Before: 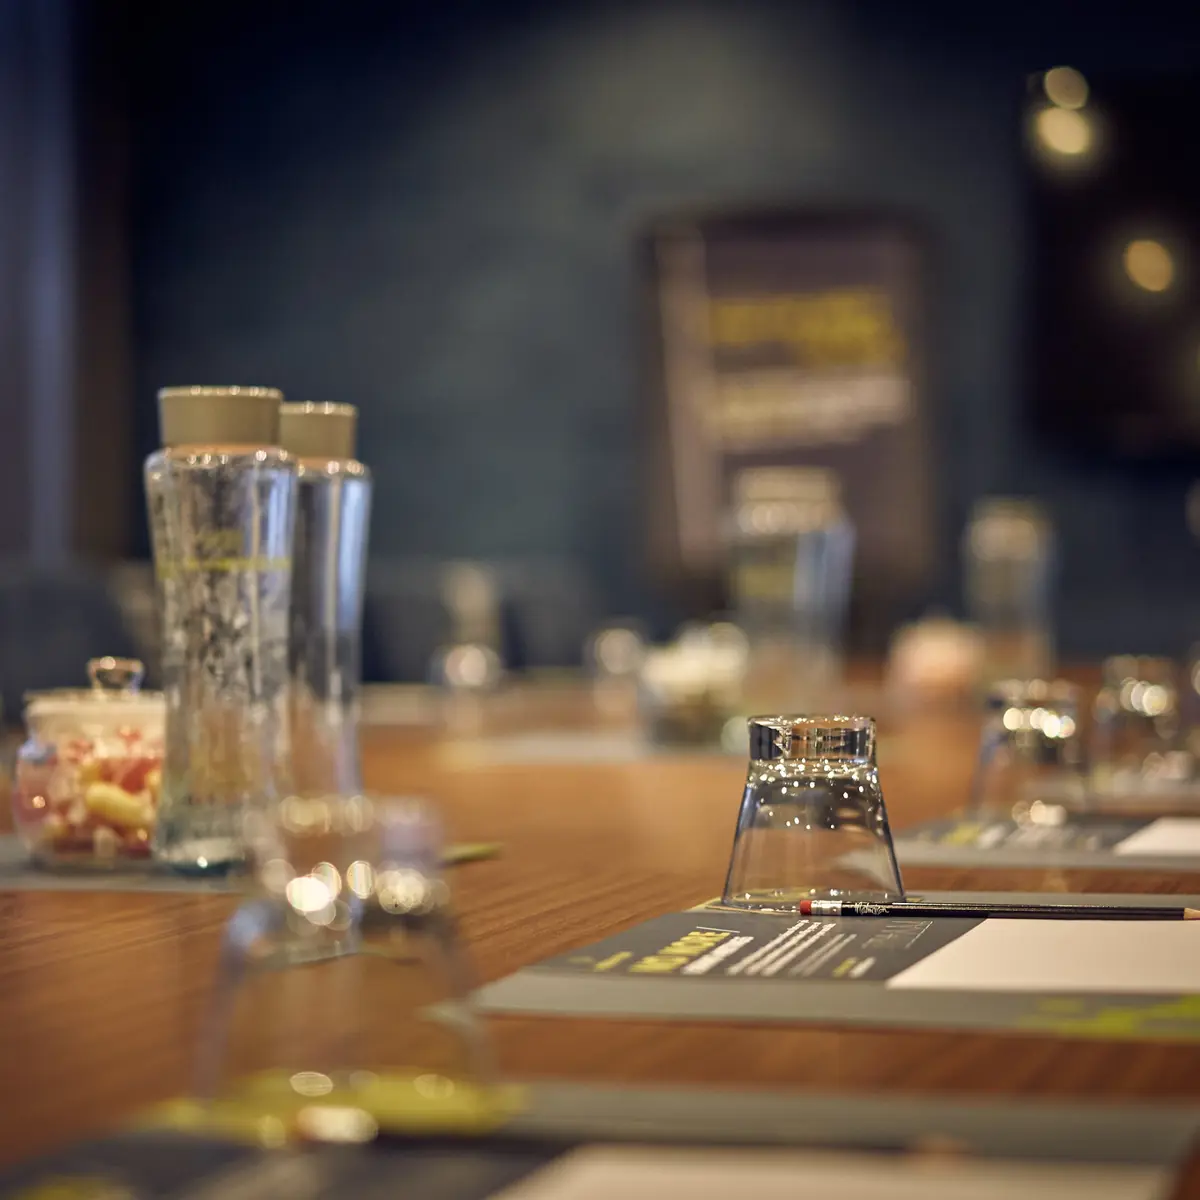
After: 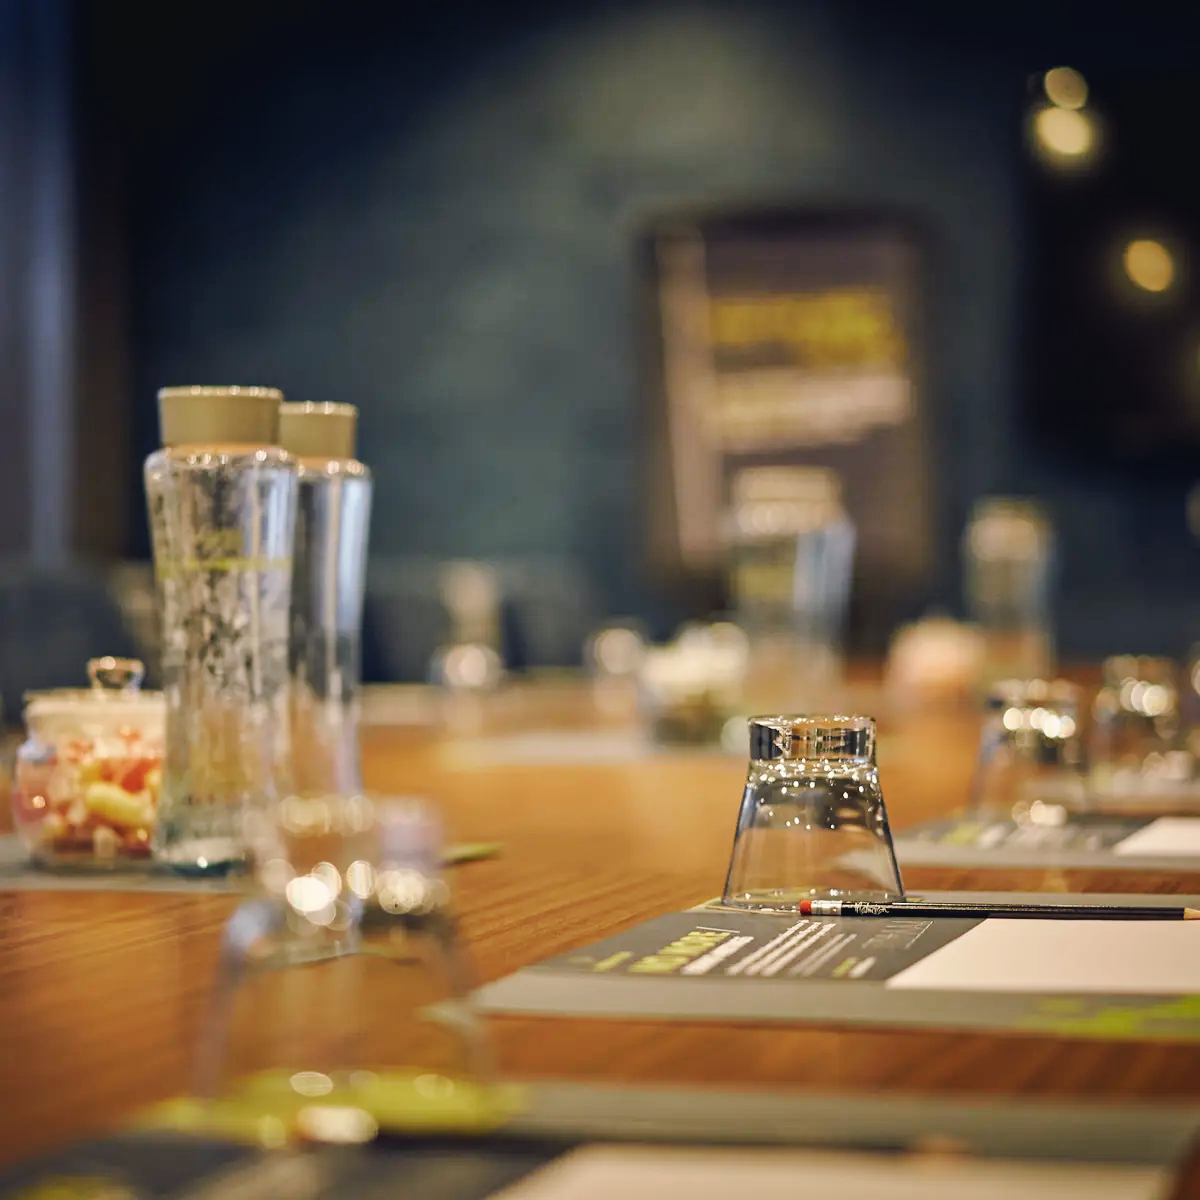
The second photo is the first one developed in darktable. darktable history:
tone curve: curves: ch0 [(0, 0) (0.003, 0.035) (0.011, 0.035) (0.025, 0.035) (0.044, 0.046) (0.069, 0.063) (0.1, 0.084) (0.136, 0.123) (0.177, 0.174) (0.224, 0.232) (0.277, 0.304) (0.335, 0.387) (0.399, 0.476) (0.468, 0.566) (0.543, 0.639) (0.623, 0.714) (0.709, 0.776) (0.801, 0.851) (0.898, 0.921) (1, 1)], preserve colors none
color look up table: target L [93.84, 87.82, 90.74, 68.76, 69.78, 61.98, 51.82, 45.43, 49.92, 32.5, 15.31, 200.3, 83.58, 78.63, 60.03, 62.49, 54.59, 53.93, 54.05, 48.56, 44.28, 43.33, 29.2, 20.45, 3.666, 96.34, 82.73, 75.78, 77.17, 68.89, 63.57, 63.04, 68.73, 48.62, 52.97, 47.94, 43.22, 45, 42.78, 17.36, 15.48, 20.48, 94.13, 89.73, 71.25, 65.99, 58.45, 51.03, 41.25], target a [-7.149, -26.47, -39.79, -26.56, -48.97, -56.29, -19.46, -36.41, -15.63, -25.18, -12.34, 0, 12.47, 10.46, 50.28, 37.23, 62.72, 71.63, -1.719, 75.21, 33.55, 28.87, 3.531, 34.45, 11.68, 1.667, 25.21, 32.82, 14.22, 16.72, 60.58, 62.08, 38.07, 42.85, 5.93, 60.97, 15.43, 45.25, 27.35, 4.081, 26.15, 28.08, -18.16, -33.61, -3.795, -26.01, -32.3, -4.459, -9.219], target b [35.84, 59.9, 14.91, 28.99, 28.99, 53.73, 48.12, 41, 12.98, 31.53, 20.14, 0, 17.53, 78.68, 63, 40.39, 49.06, 24.03, 36.85, 58.36, 46.48, 15.19, 14.82, 27.38, 0.303, -1.62, -18.68, 2.648, -31.25, 0.953, -10.25, -28.75, -42.92, -2.01, -50.64, -13.04, -10.35, -49.37, -68.33, -27.26, -19.16, -57.19, -0.272, -11.27, -20.28, -21.33, 4.749, -7.456, -30.19], num patches 49
